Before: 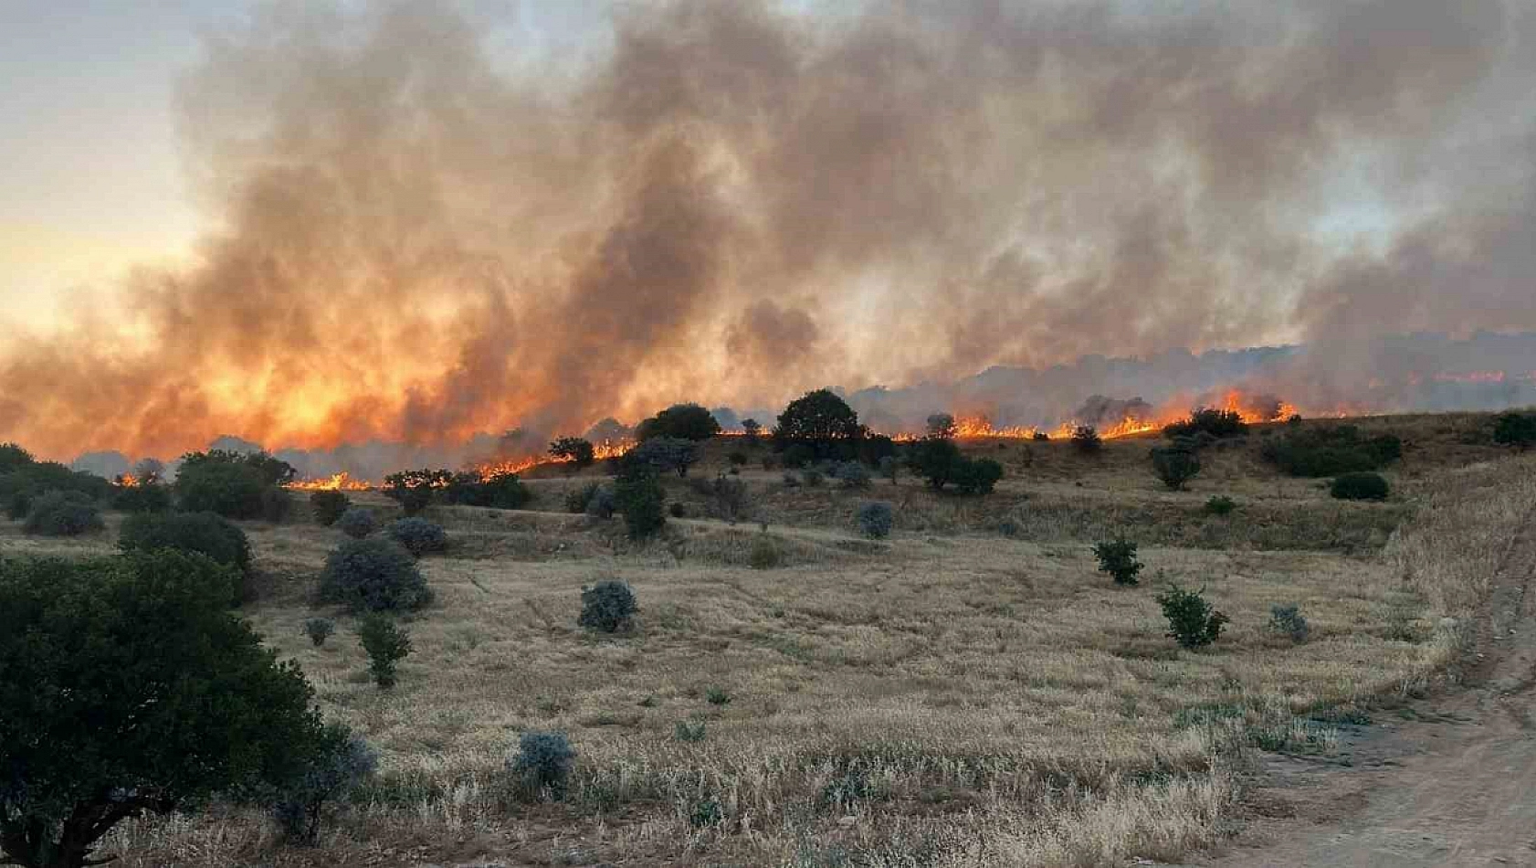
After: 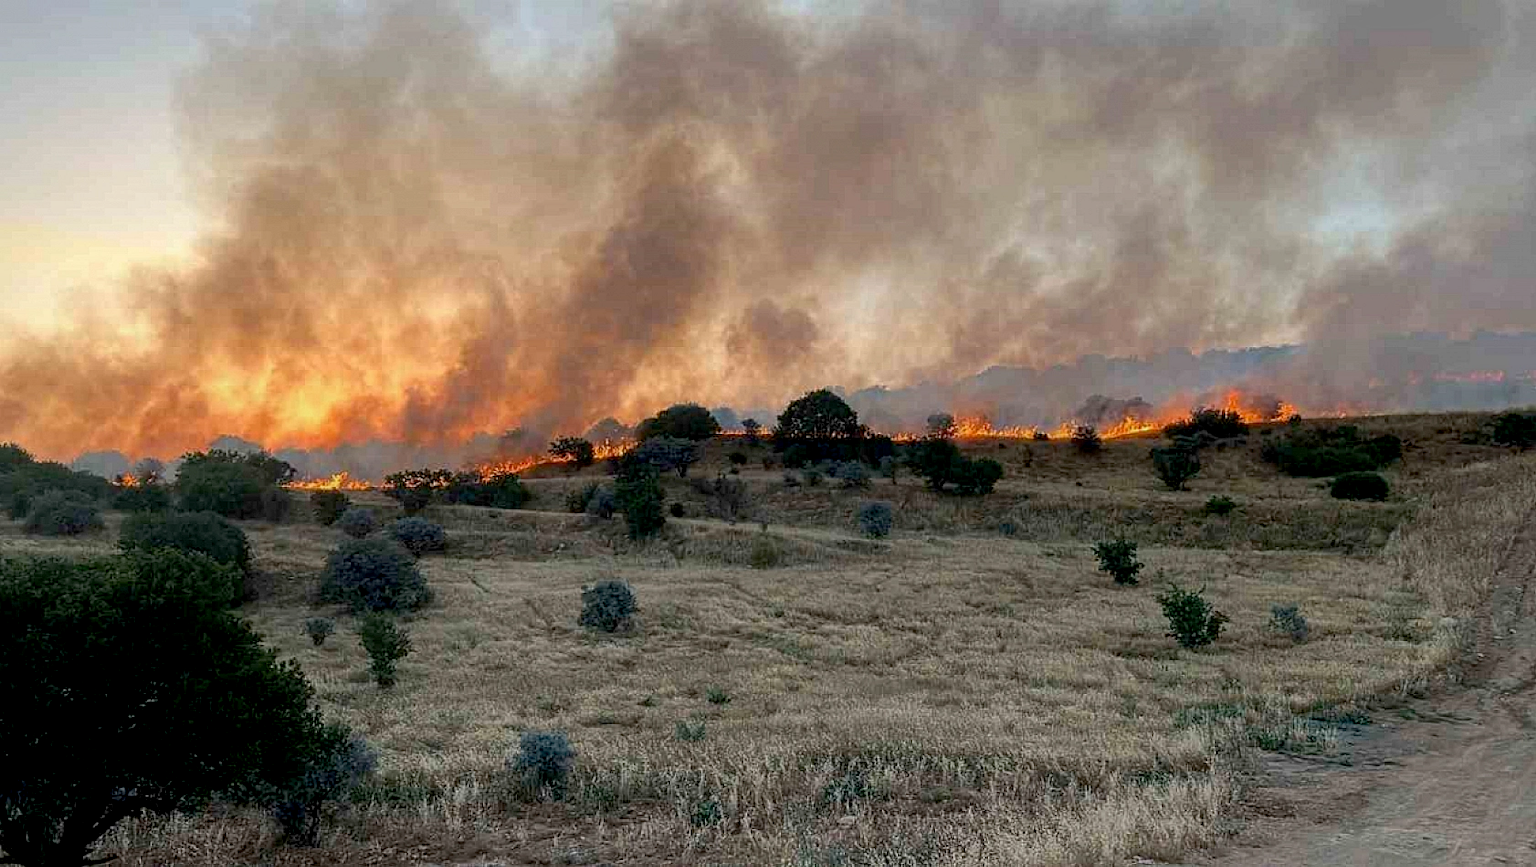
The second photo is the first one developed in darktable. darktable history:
local contrast: on, module defaults
contrast equalizer: y [[0.439, 0.44, 0.442, 0.457, 0.493, 0.498], [0.5 ×6], [0.5 ×6], [0 ×6], [0 ×6]]
exposure: black level correction 0.01, exposure 0.015 EV, compensate exposure bias true, compensate highlight preservation false
